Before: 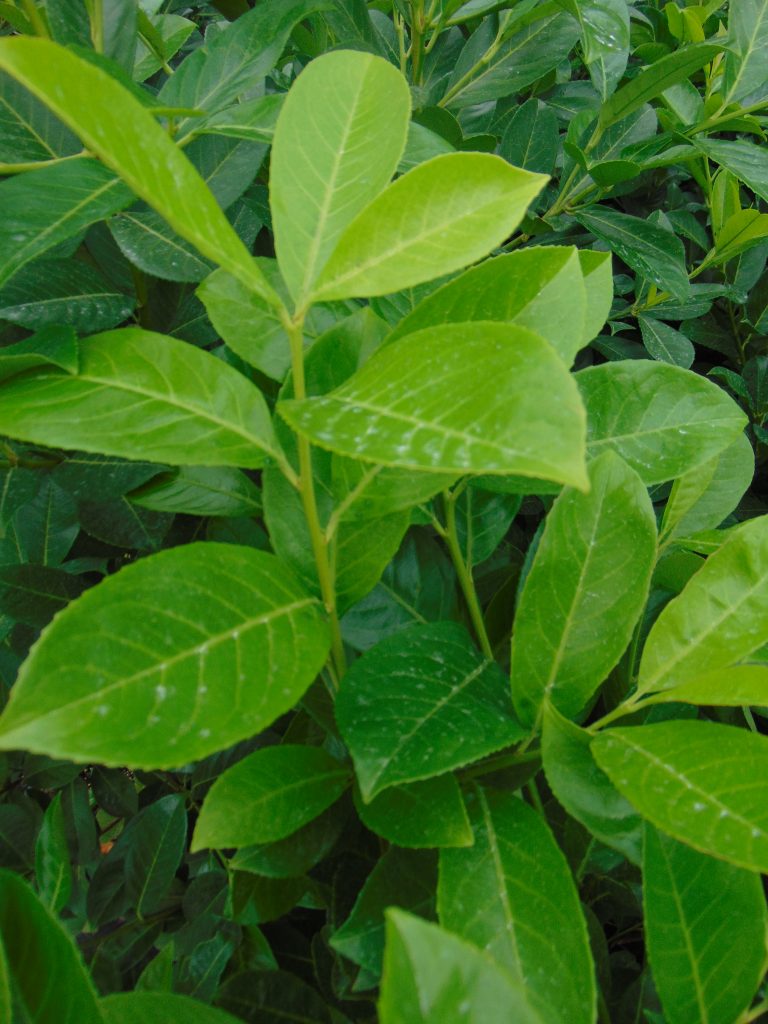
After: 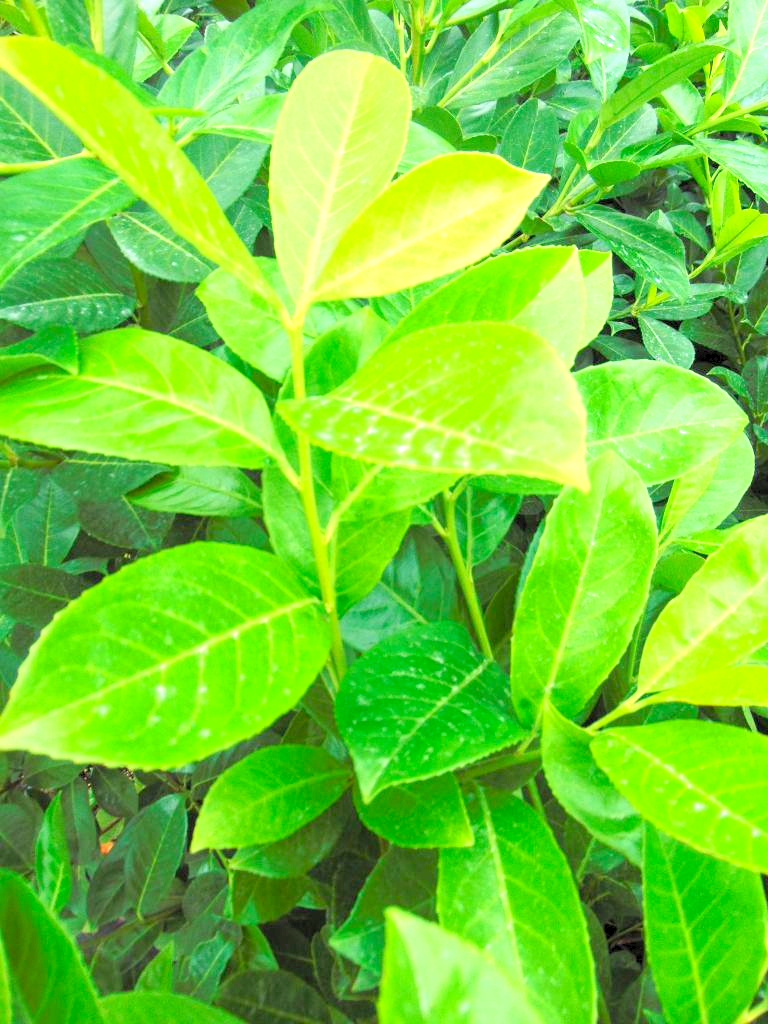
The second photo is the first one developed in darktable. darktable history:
levels: levels [0.036, 0.364, 0.827]
exposure: black level correction 0, exposure 1.199 EV, compensate highlight preservation false
